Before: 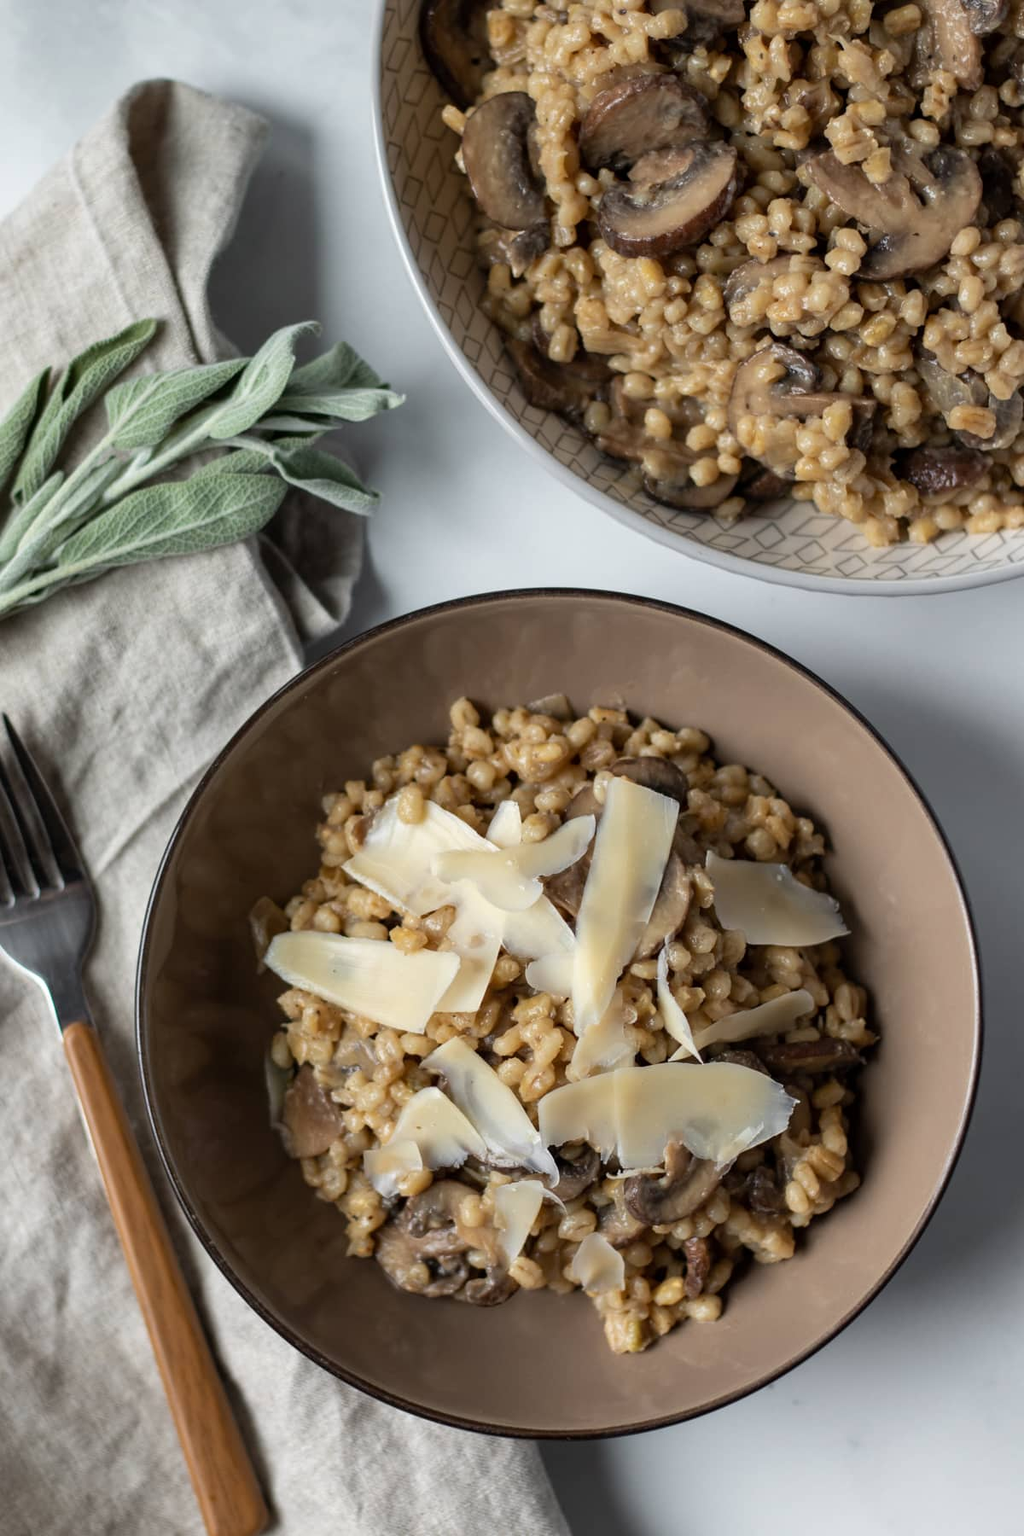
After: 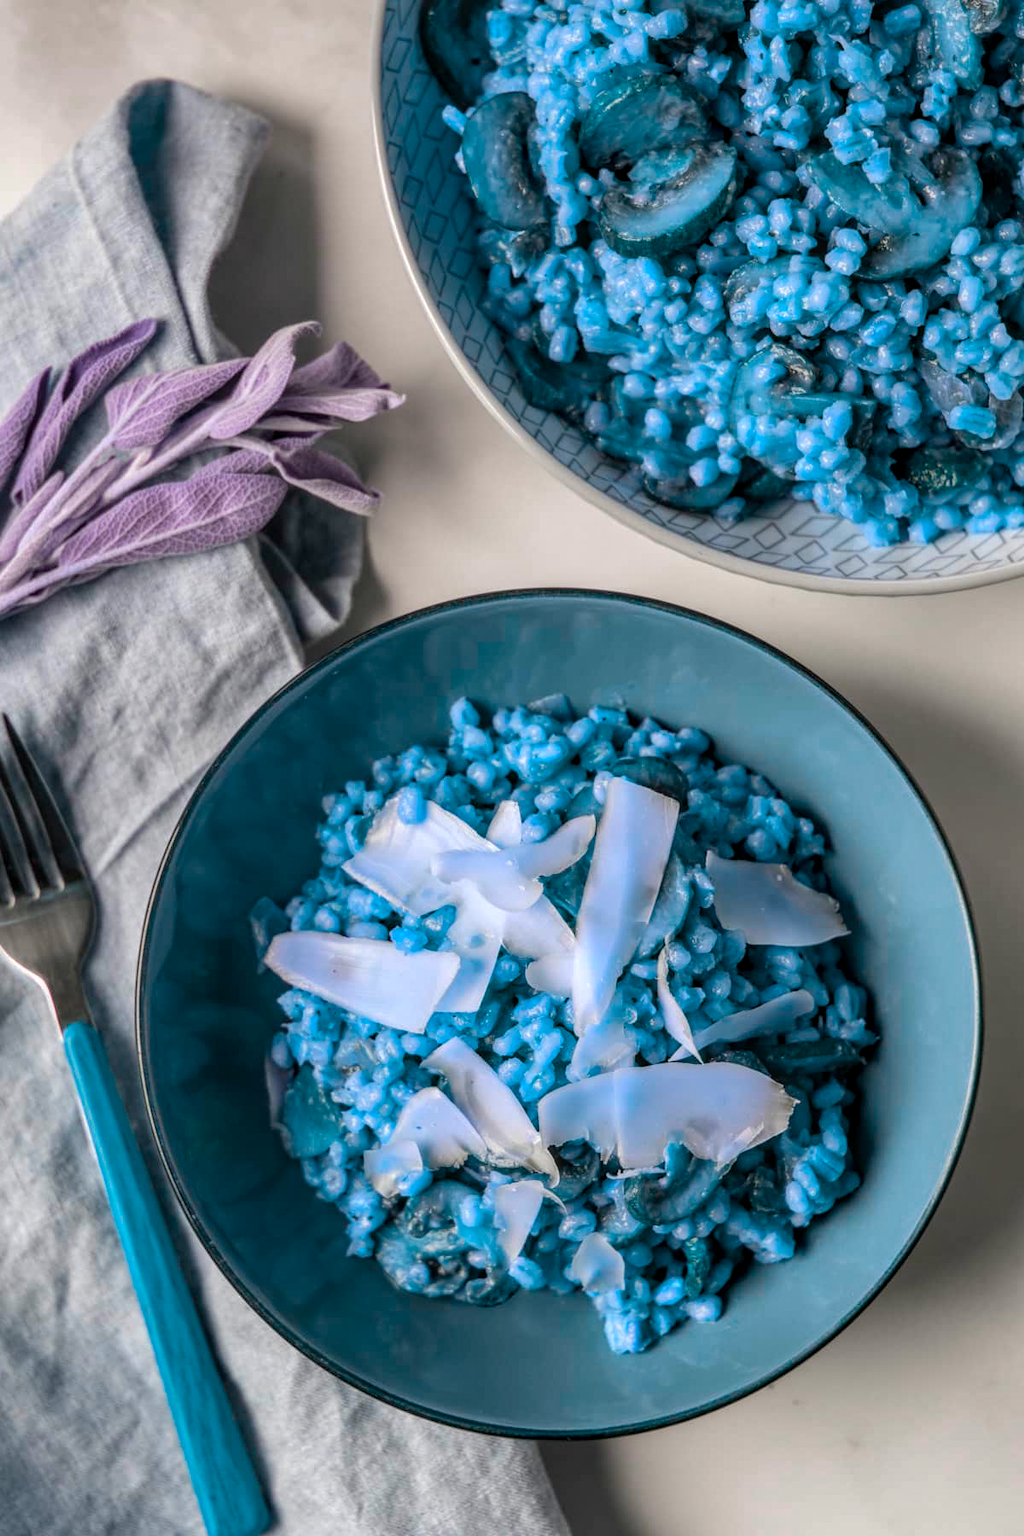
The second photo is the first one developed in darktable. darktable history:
shadows and highlights: shadows 10, white point adjustment 1, highlights -40
color balance rgb: hue shift 180°, global vibrance 50%, contrast 0.32%
local contrast: highlights 0%, shadows 0%, detail 133%
